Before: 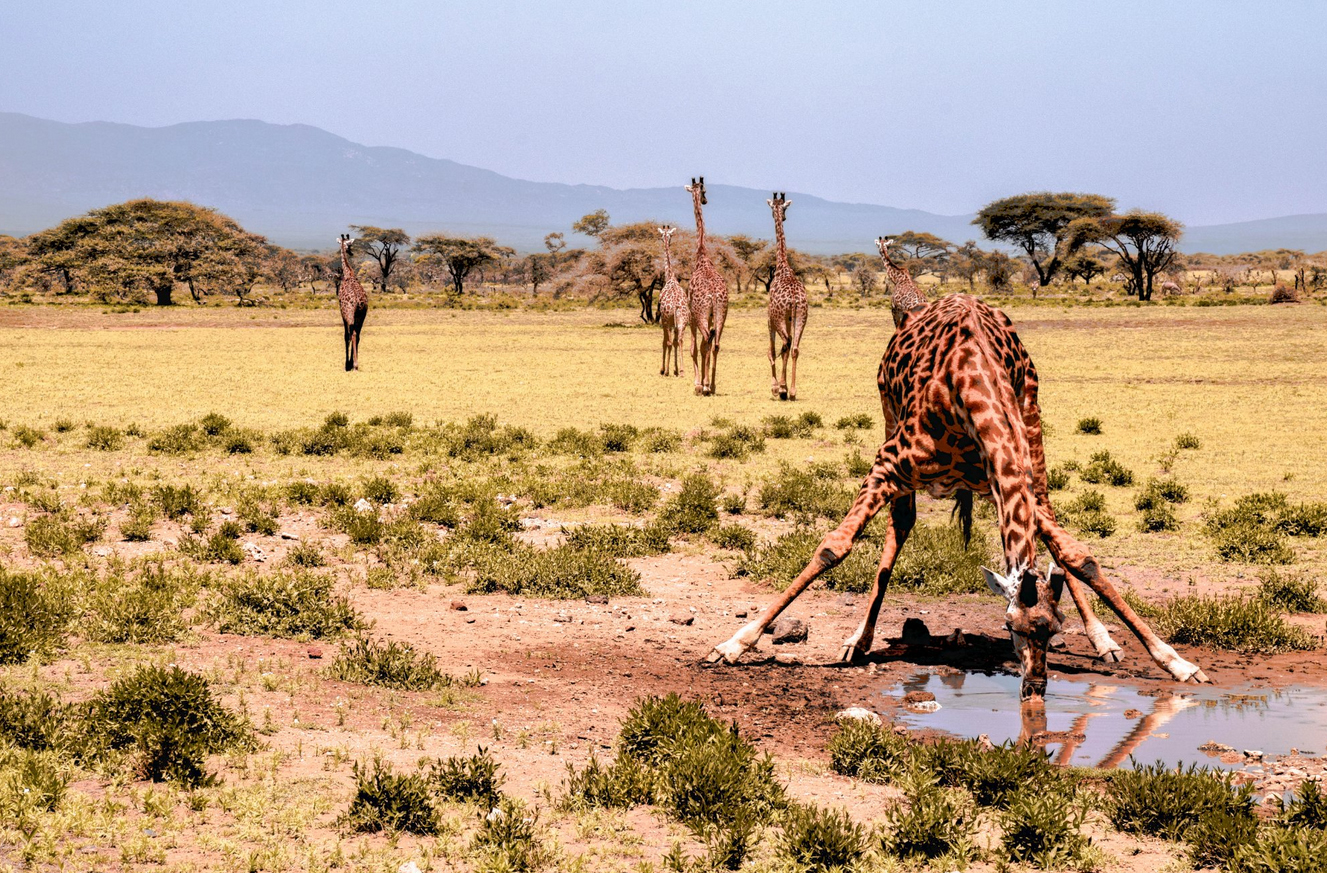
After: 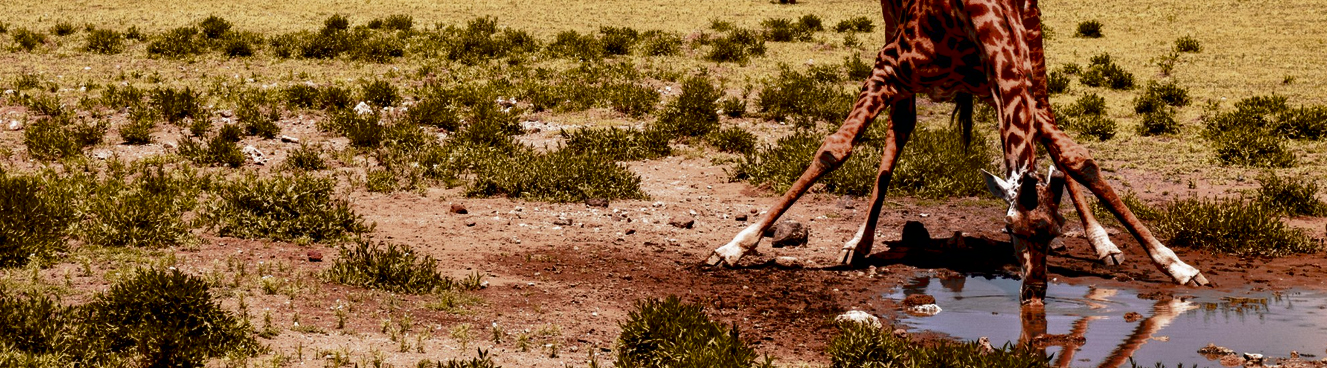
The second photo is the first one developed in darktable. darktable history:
crop: top 45.536%, bottom 12.242%
contrast brightness saturation: brightness -0.529
